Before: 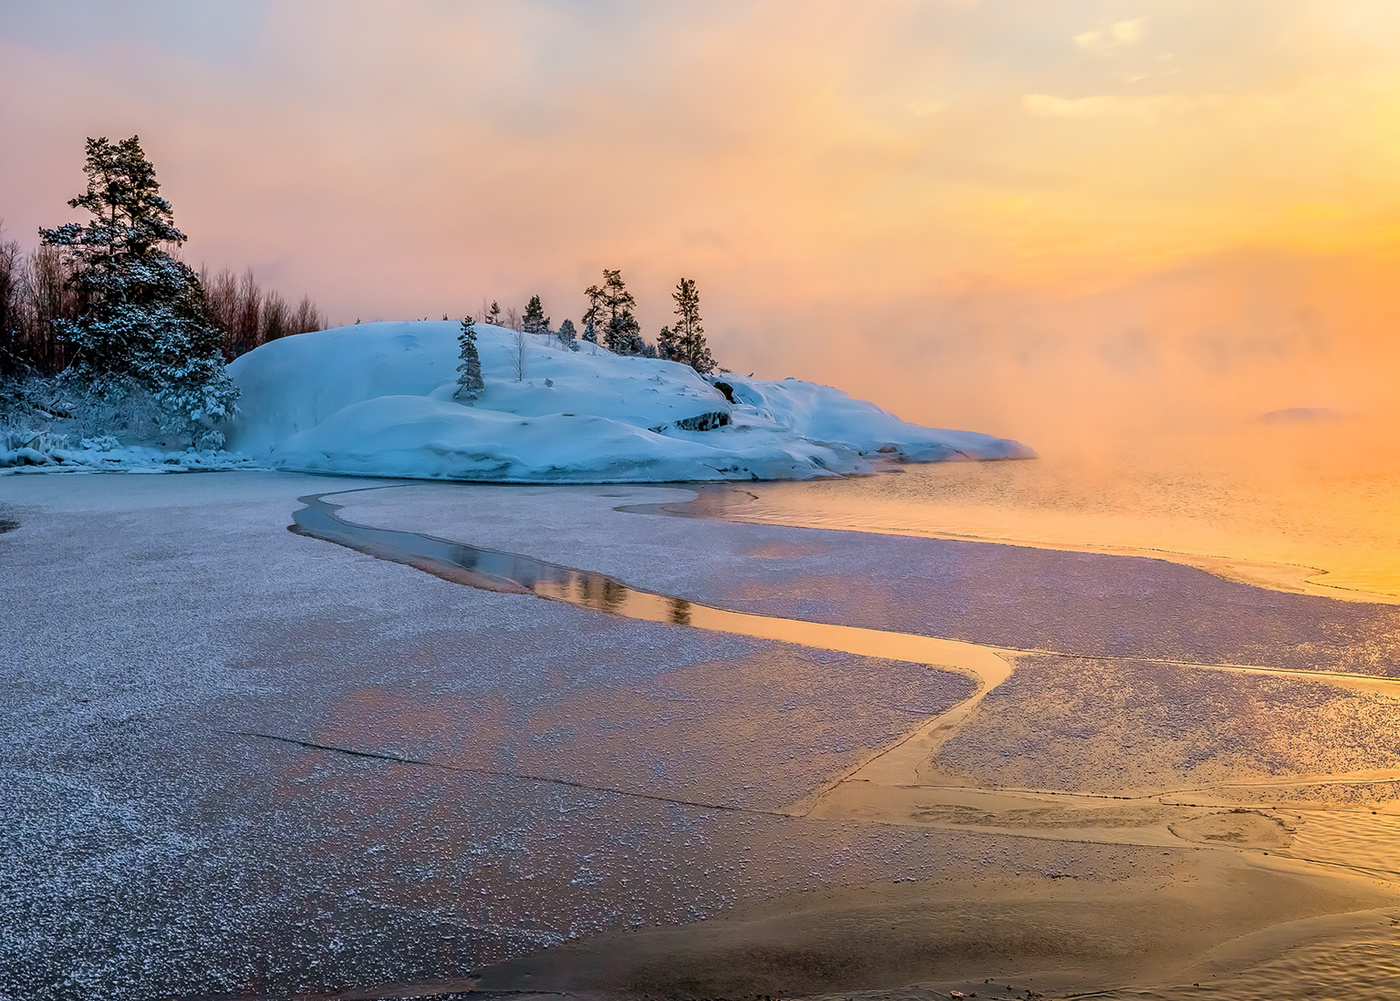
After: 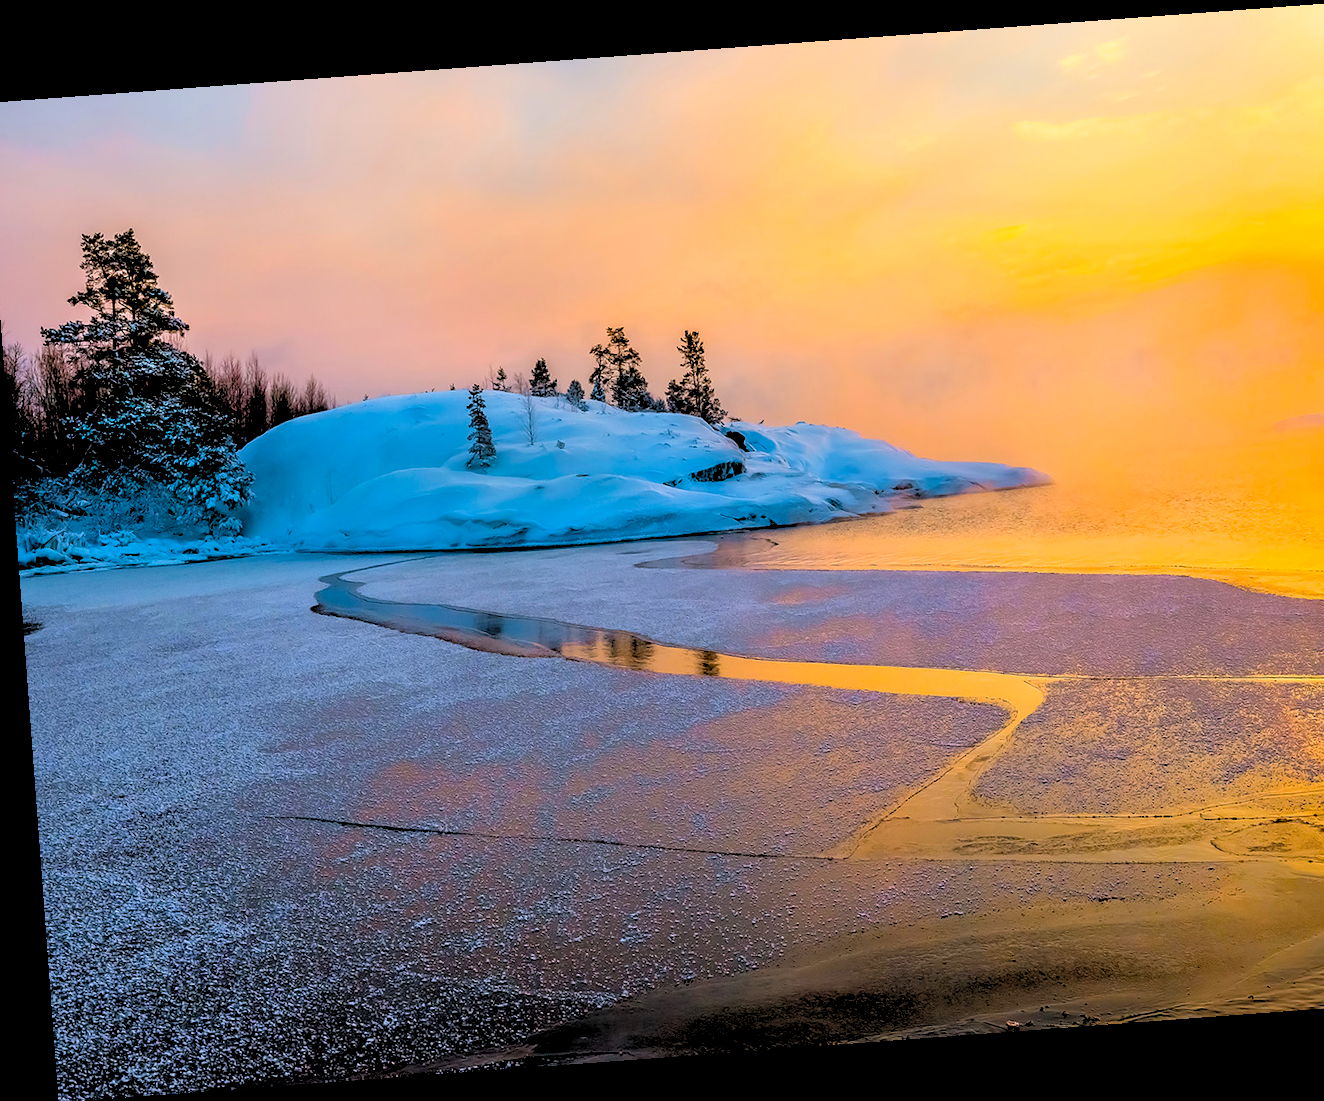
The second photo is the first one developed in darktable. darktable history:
color balance rgb: linear chroma grading › global chroma 15%, perceptual saturation grading › global saturation 30%
rotate and perspective: rotation -4.25°, automatic cropping off
rgb levels: levels [[0.029, 0.461, 0.922], [0, 0.5, 1], [0, 0.5, 1]]
crop and rotate: left 1.088%, right 8.807%
